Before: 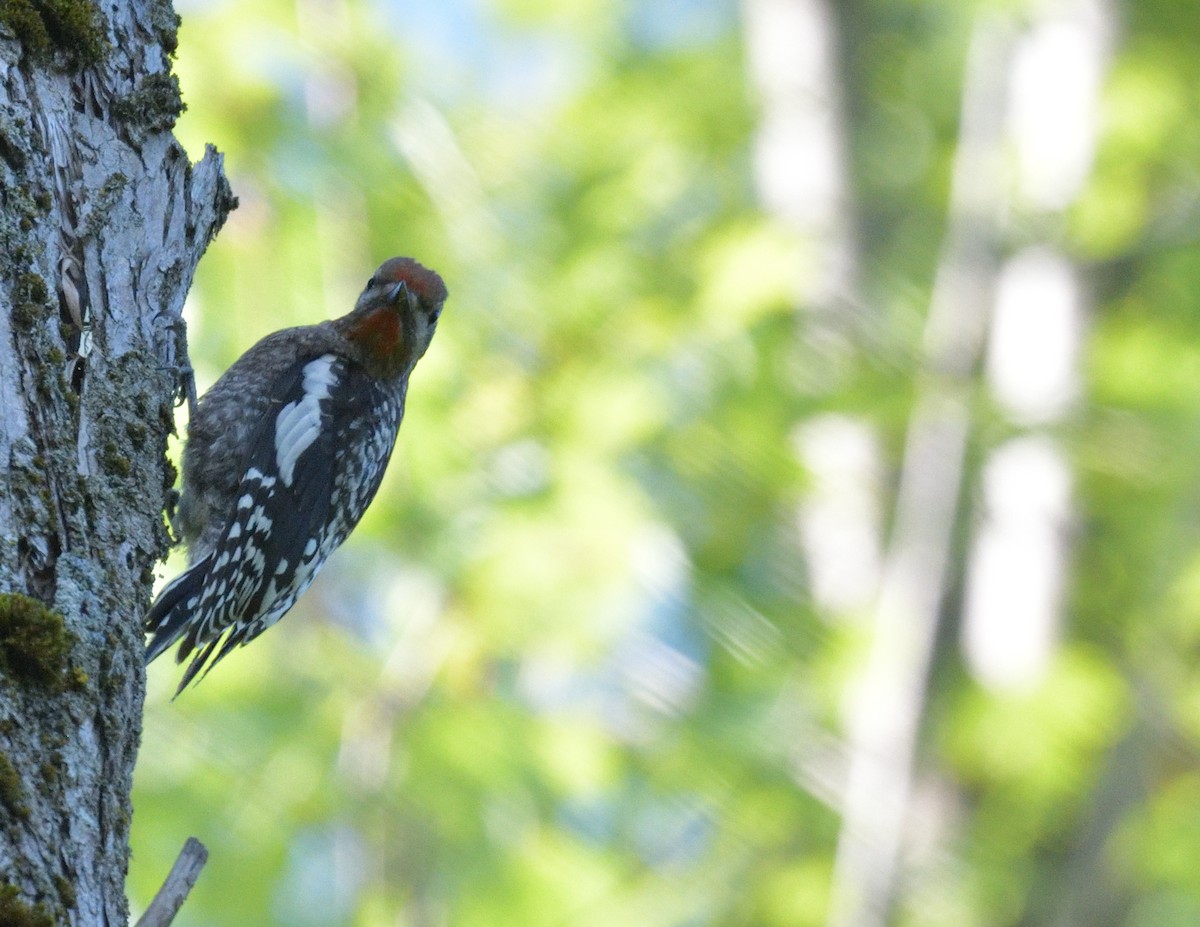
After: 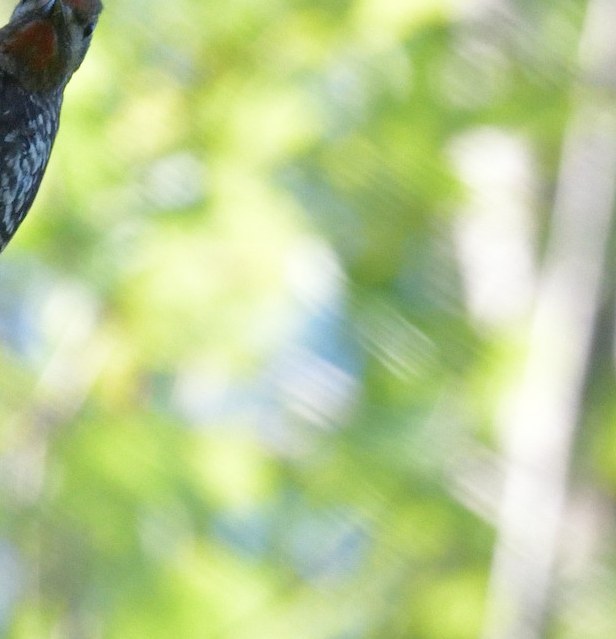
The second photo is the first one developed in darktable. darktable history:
crop and rotate: left 28.794%, top 31.02%, right 19.836%
